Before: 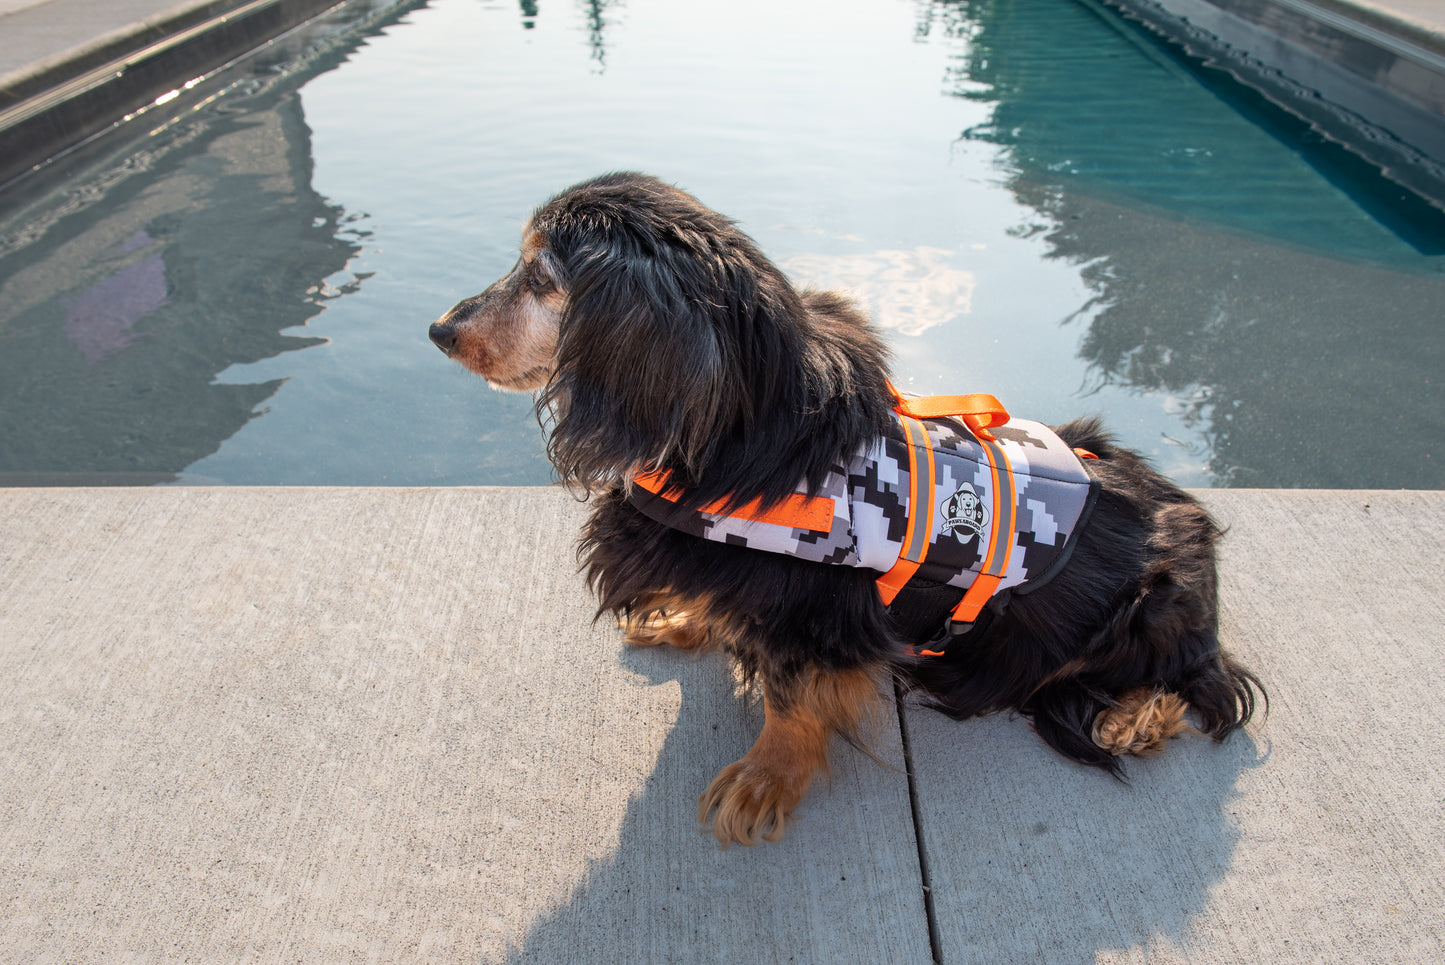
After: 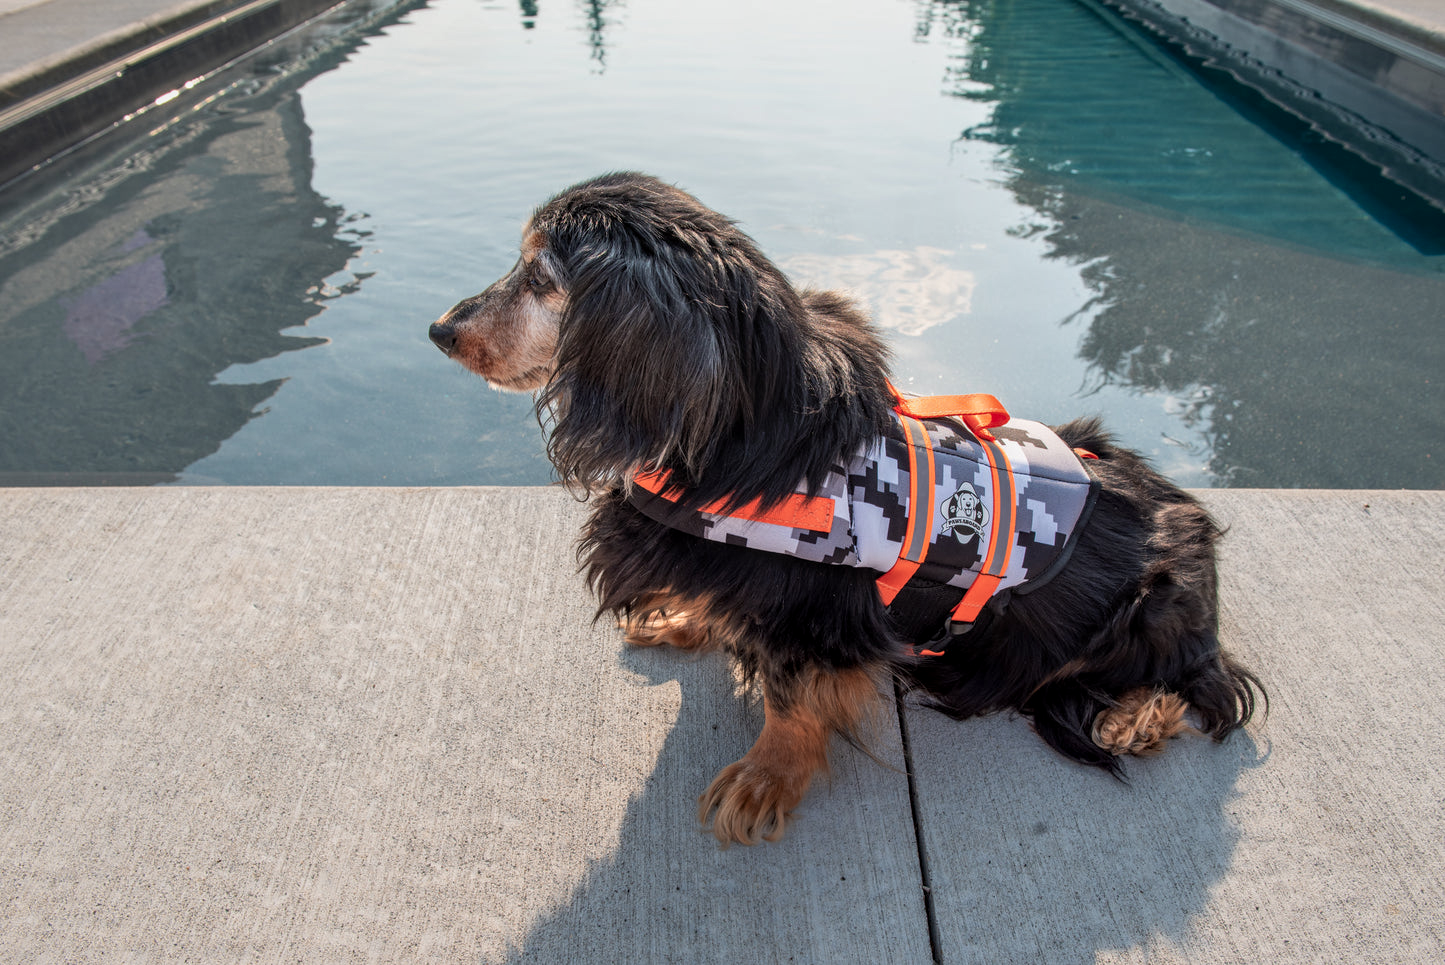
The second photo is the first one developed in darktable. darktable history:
color zones: curves: ch1 [(0, 0.469) (0.072, 0.457) (0.243, 0.494) (0.429, 0.5) (0.571, 0.5) (0.714, 0.5) (0.857, 0.5) (1, 0.469)]; ch2 [(0, 0.499) (0.143, 0.467) (0.242, 0.436) (0.429, 0.493) (0.571, 0.5) (0.714, 0.5) (0.857, 0.5) (1, 0.499)]
exposure: exposure -0.157 EV, compensate highlight preservation false
tone equalizer: on, module defaults
local contrast: on, module defaults
